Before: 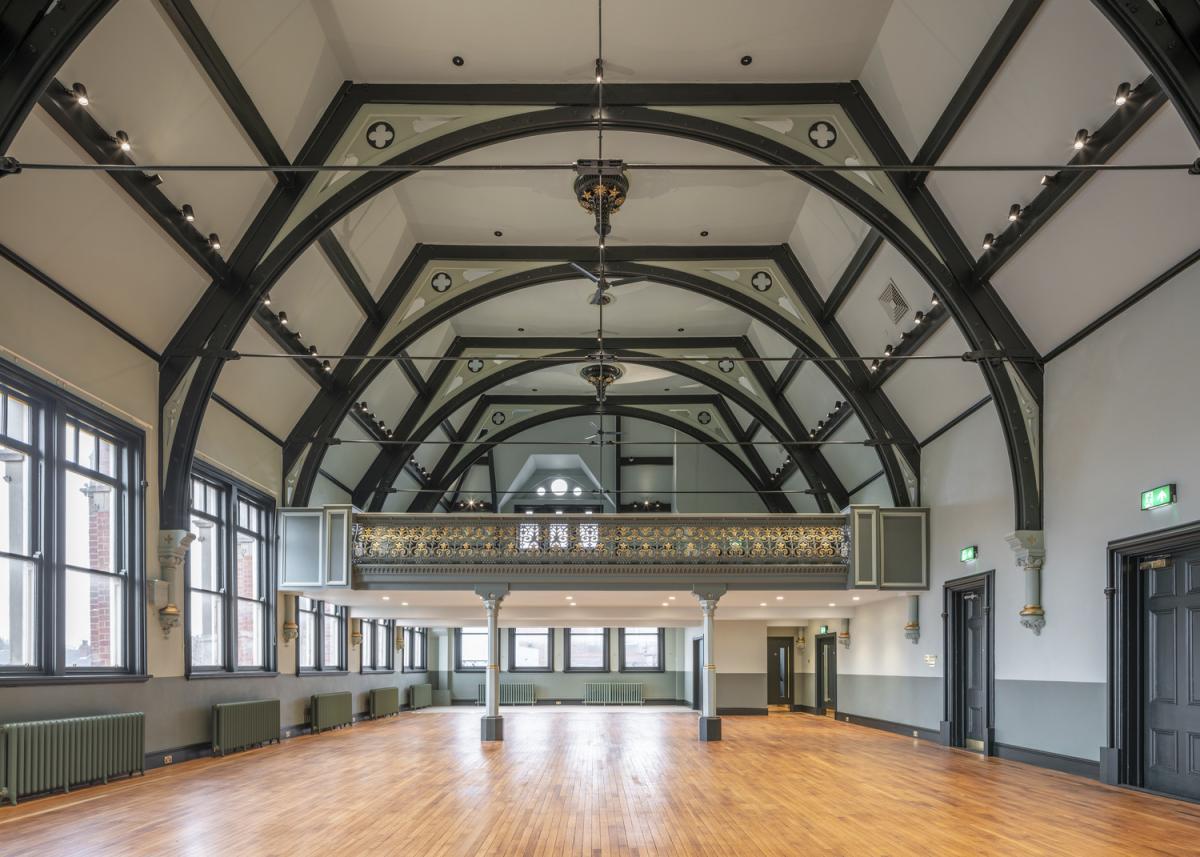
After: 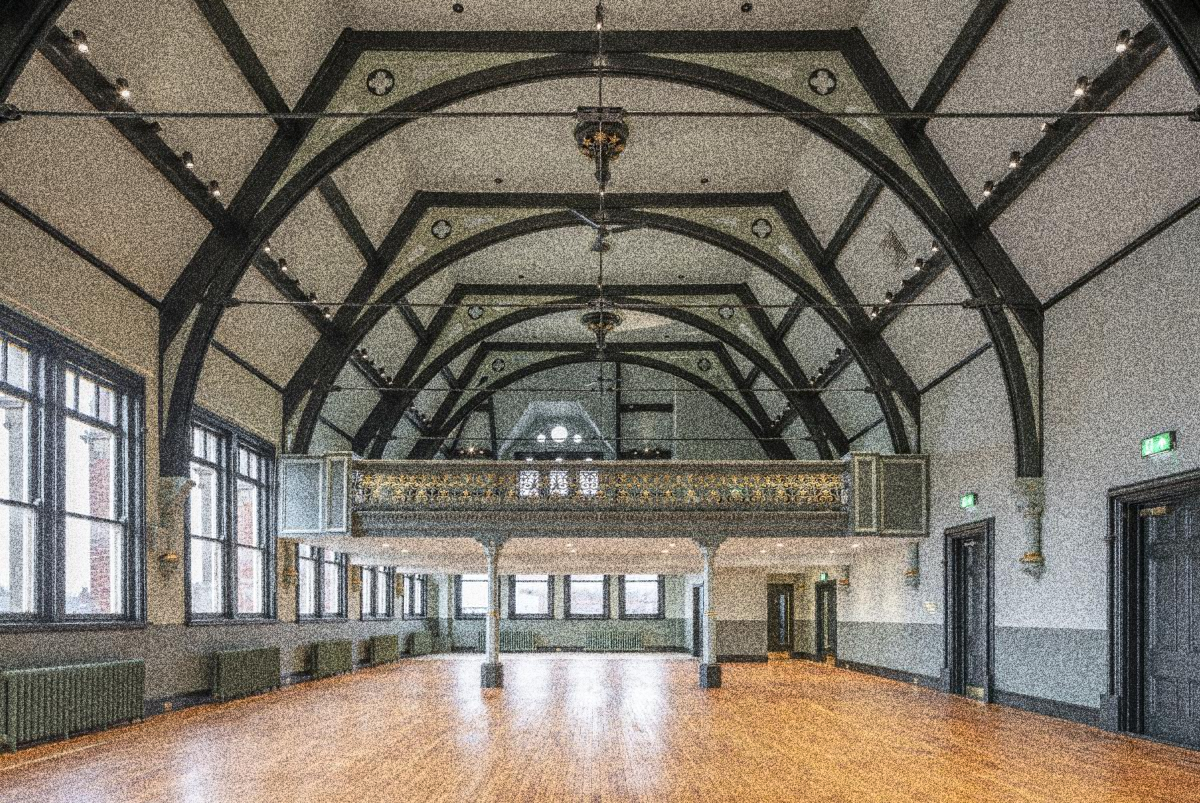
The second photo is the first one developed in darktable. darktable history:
crop and rotate: top 6.25%
grain: coarseness 30.02 ISO, strength 100%
